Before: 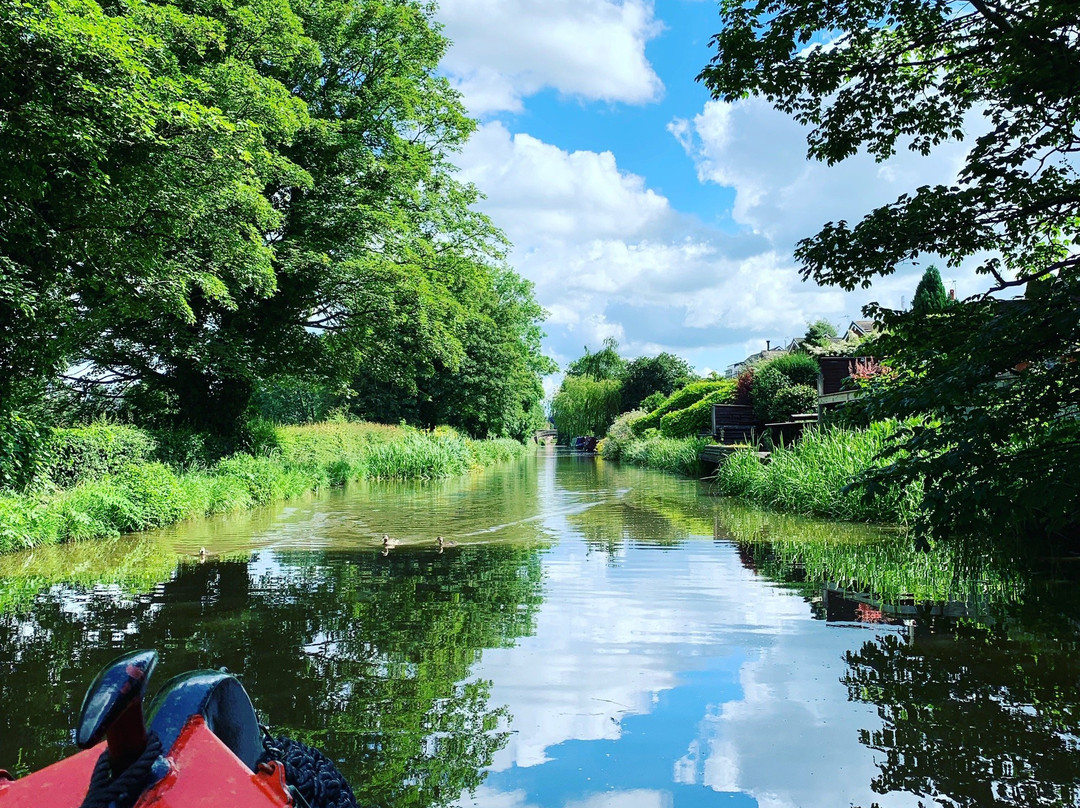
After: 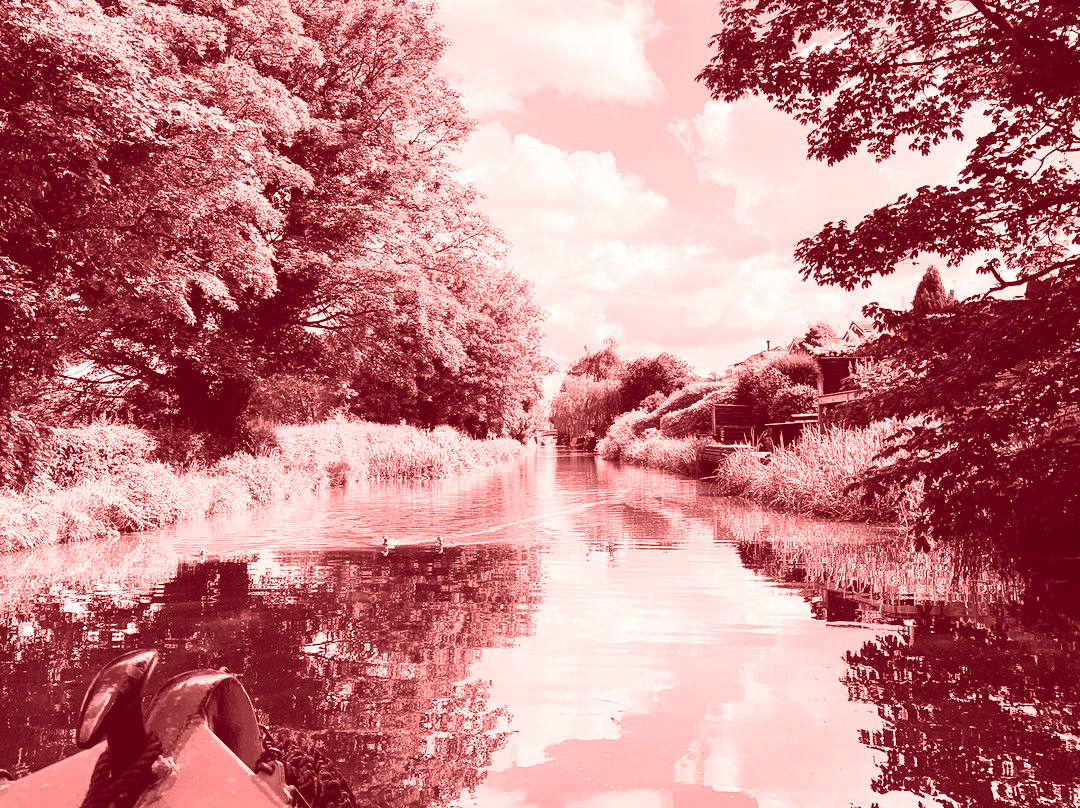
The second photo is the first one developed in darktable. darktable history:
colorize: saturation 60%, source mix 100%
tone curve: curves: ch0 [(0, 0.013) (0.104, 0.103) (0.258, 0.267) (0.448, 0.489) (0.709, 0.794) (0.895, 0.915) (0.994, 0.971)]; ch1 [(0, 0) (0.335, 0.298) (0.446, 0.416) (0.488, 0.488) (0.515, 0.504) (0.581, 0.615) (0.635, 0.661) (1, 1)]; ch2 [(0, 0) (0.314, 0.306) (0.436, 0.447) (0.502, 0.5) (0.538, 0.541) (0.568, 0.603) (0.641, 0.635) (0.717, 0.701) (1, 1)], color space Lab, independent channels, preserve colors none
